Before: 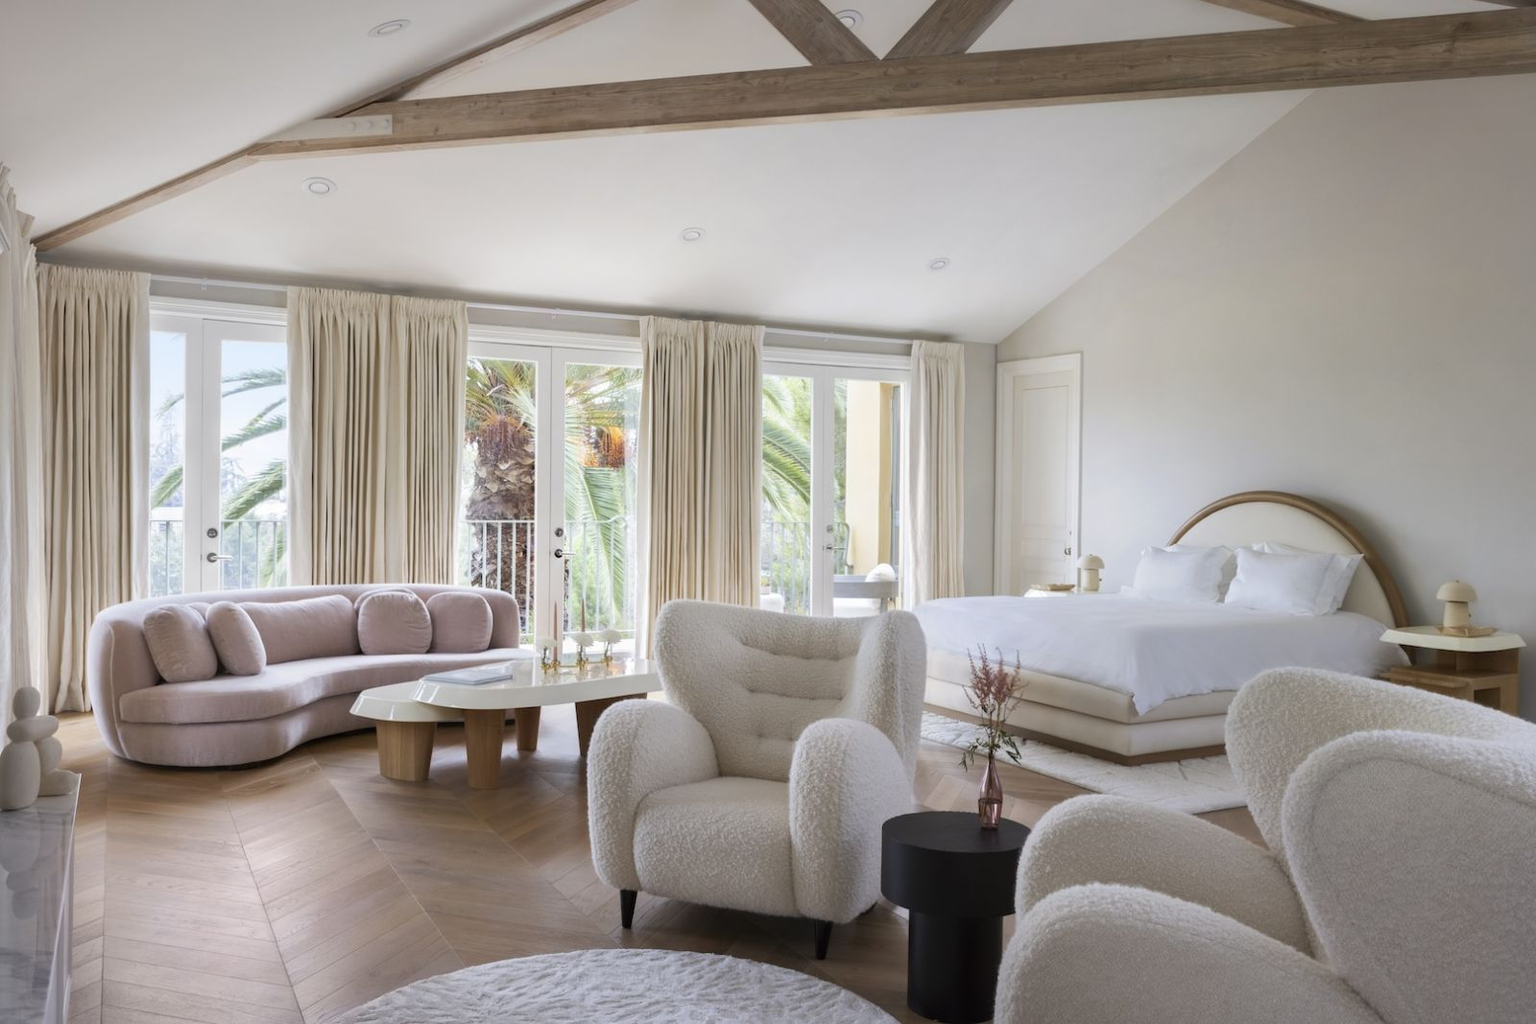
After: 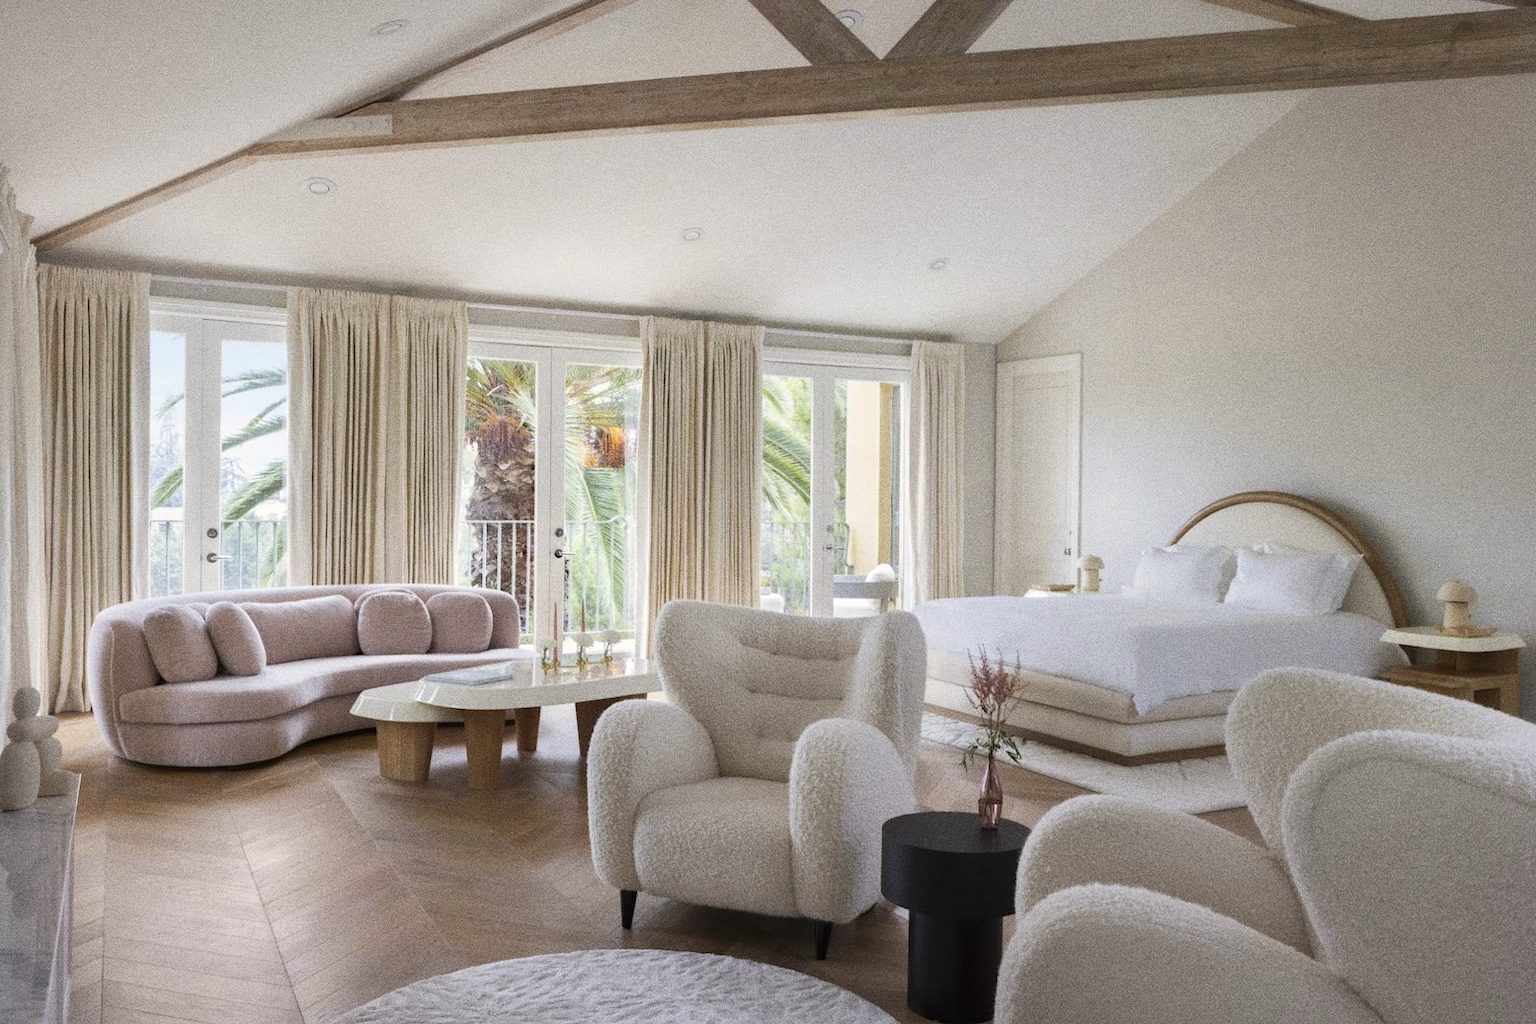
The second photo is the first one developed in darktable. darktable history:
white balance: red 1.009, blue 0.985
grain: coarseness 0.09 ISO, strength 40%
